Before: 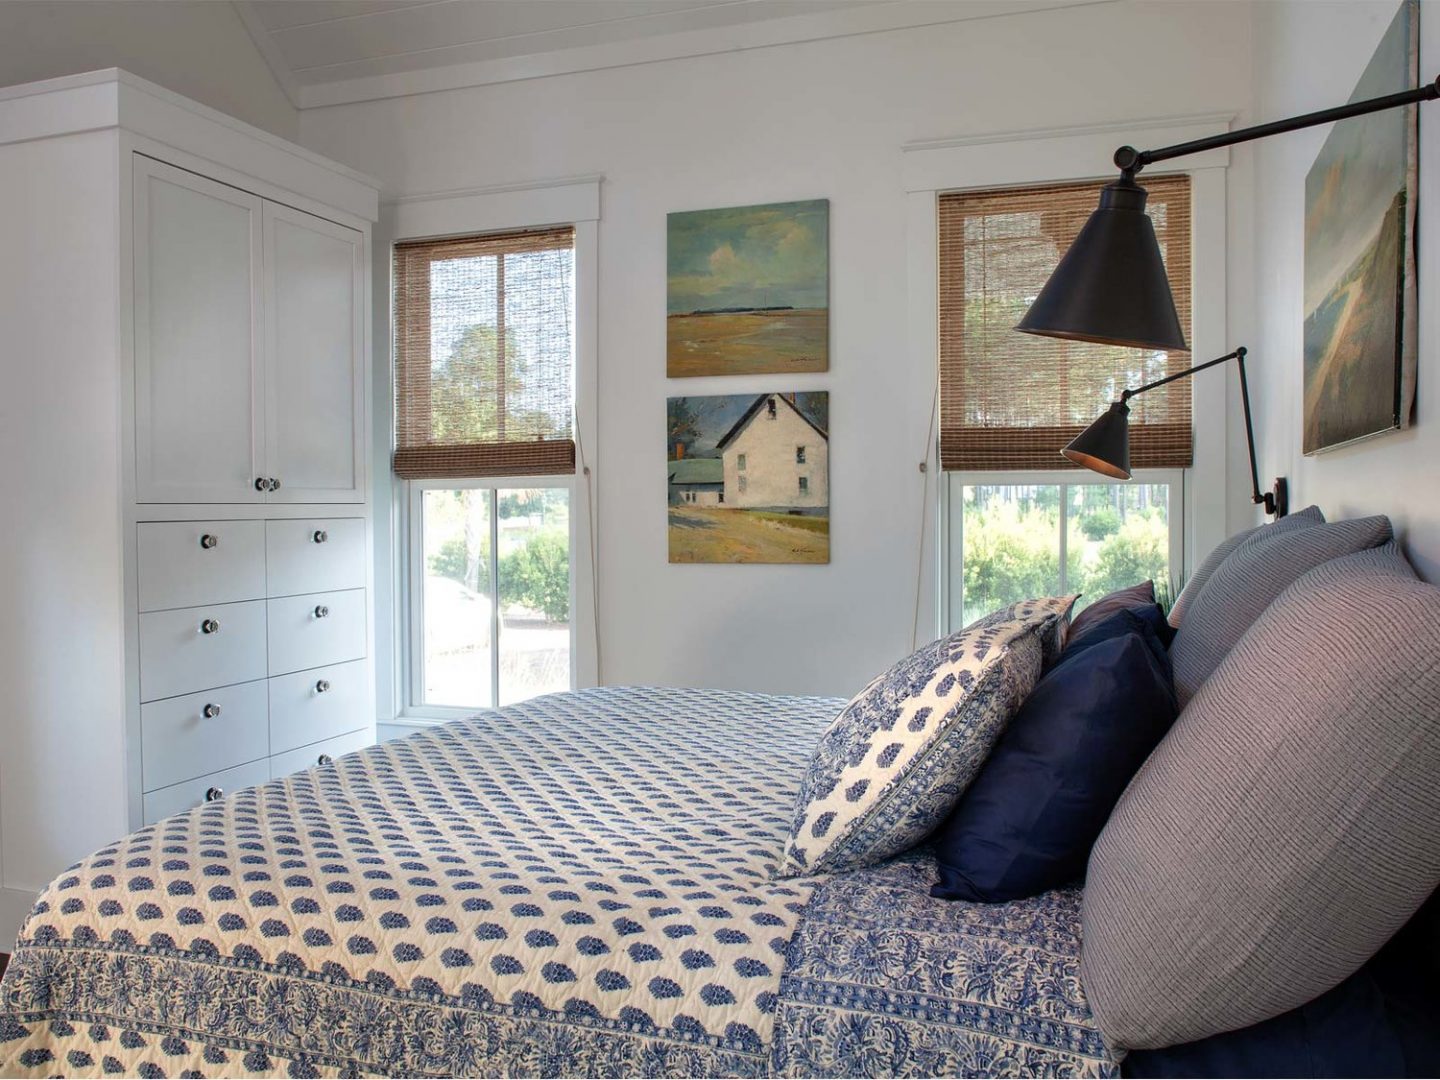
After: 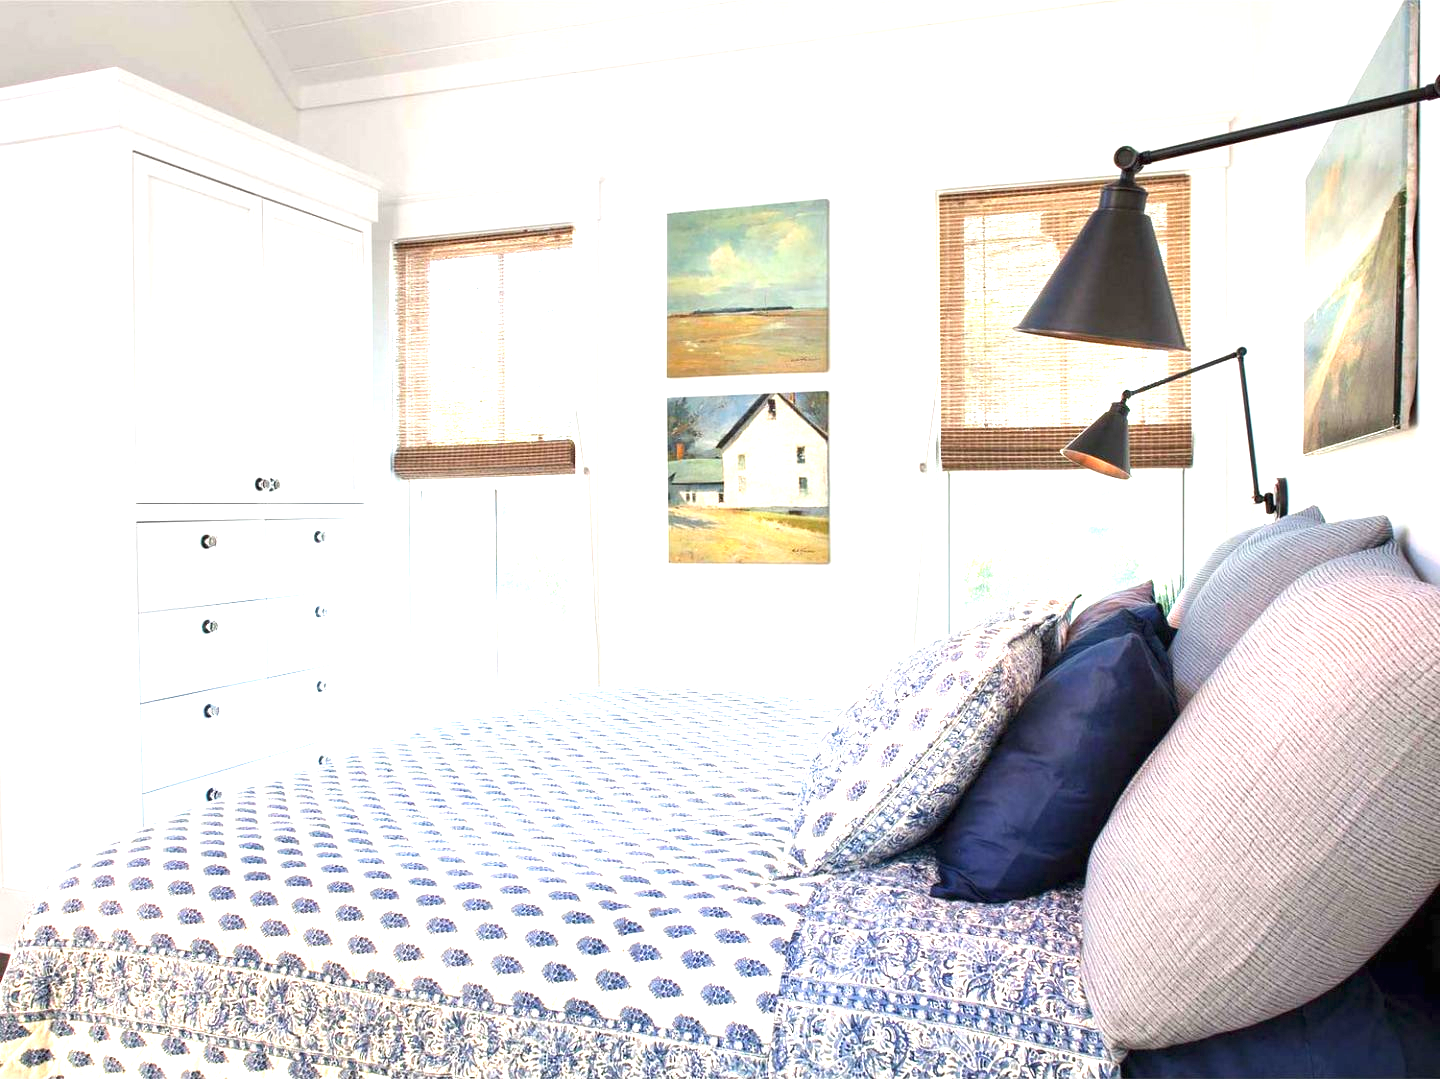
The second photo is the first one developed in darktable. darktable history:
exposure: black level correction 0, exposure 1.972 EV, compensate highlight preservation false
